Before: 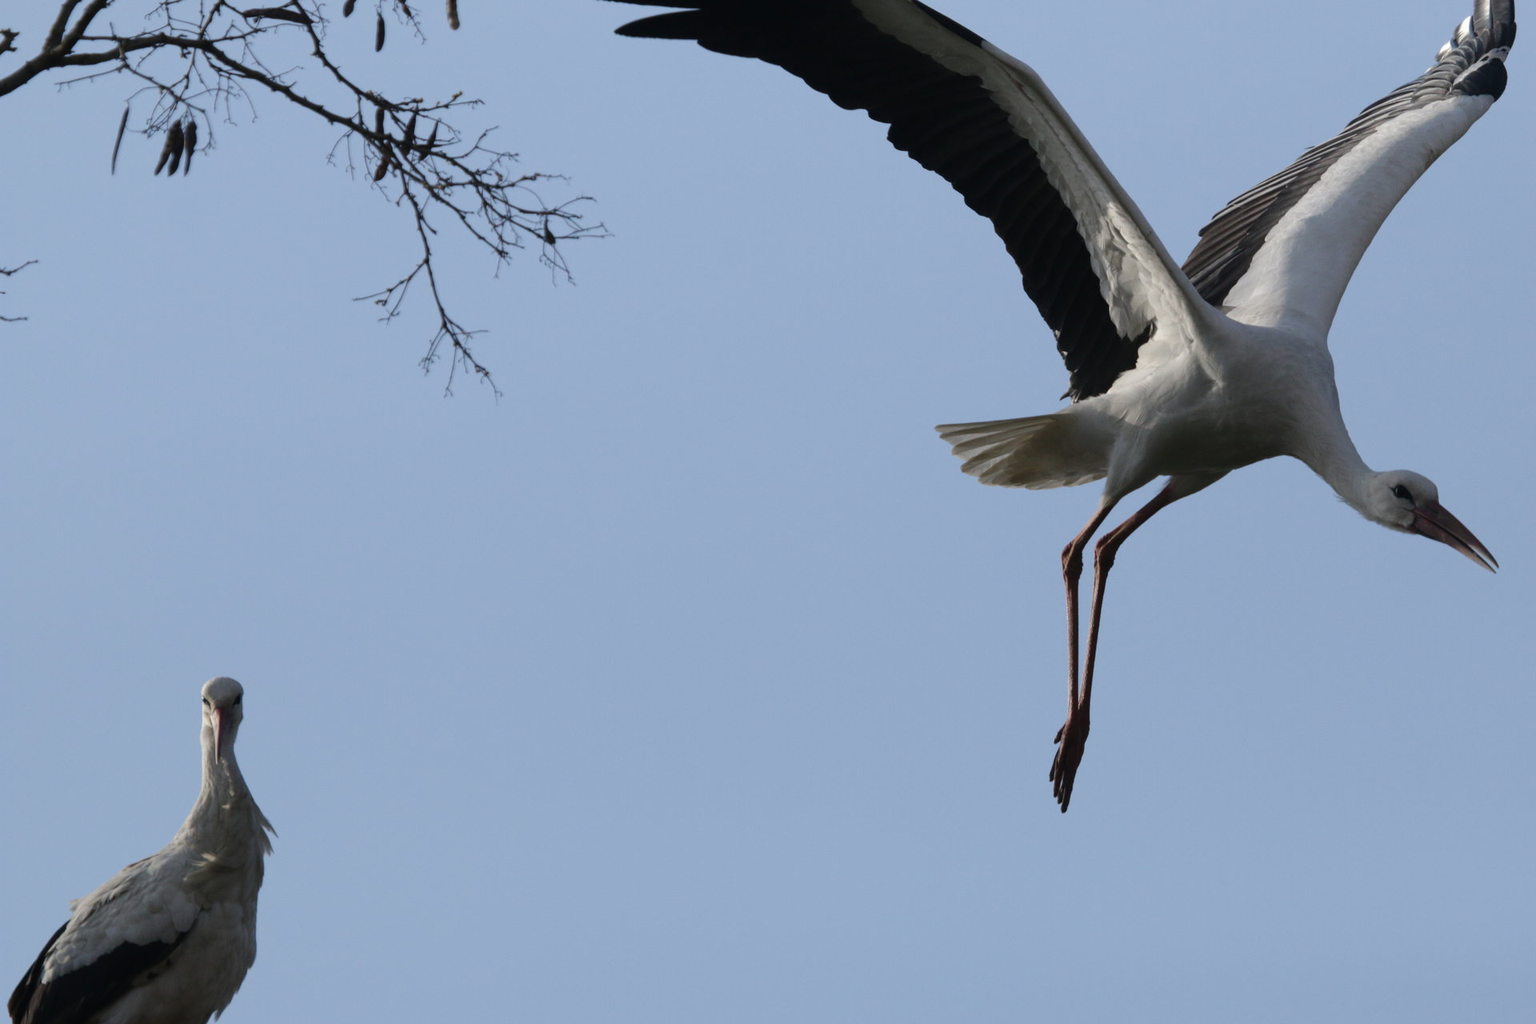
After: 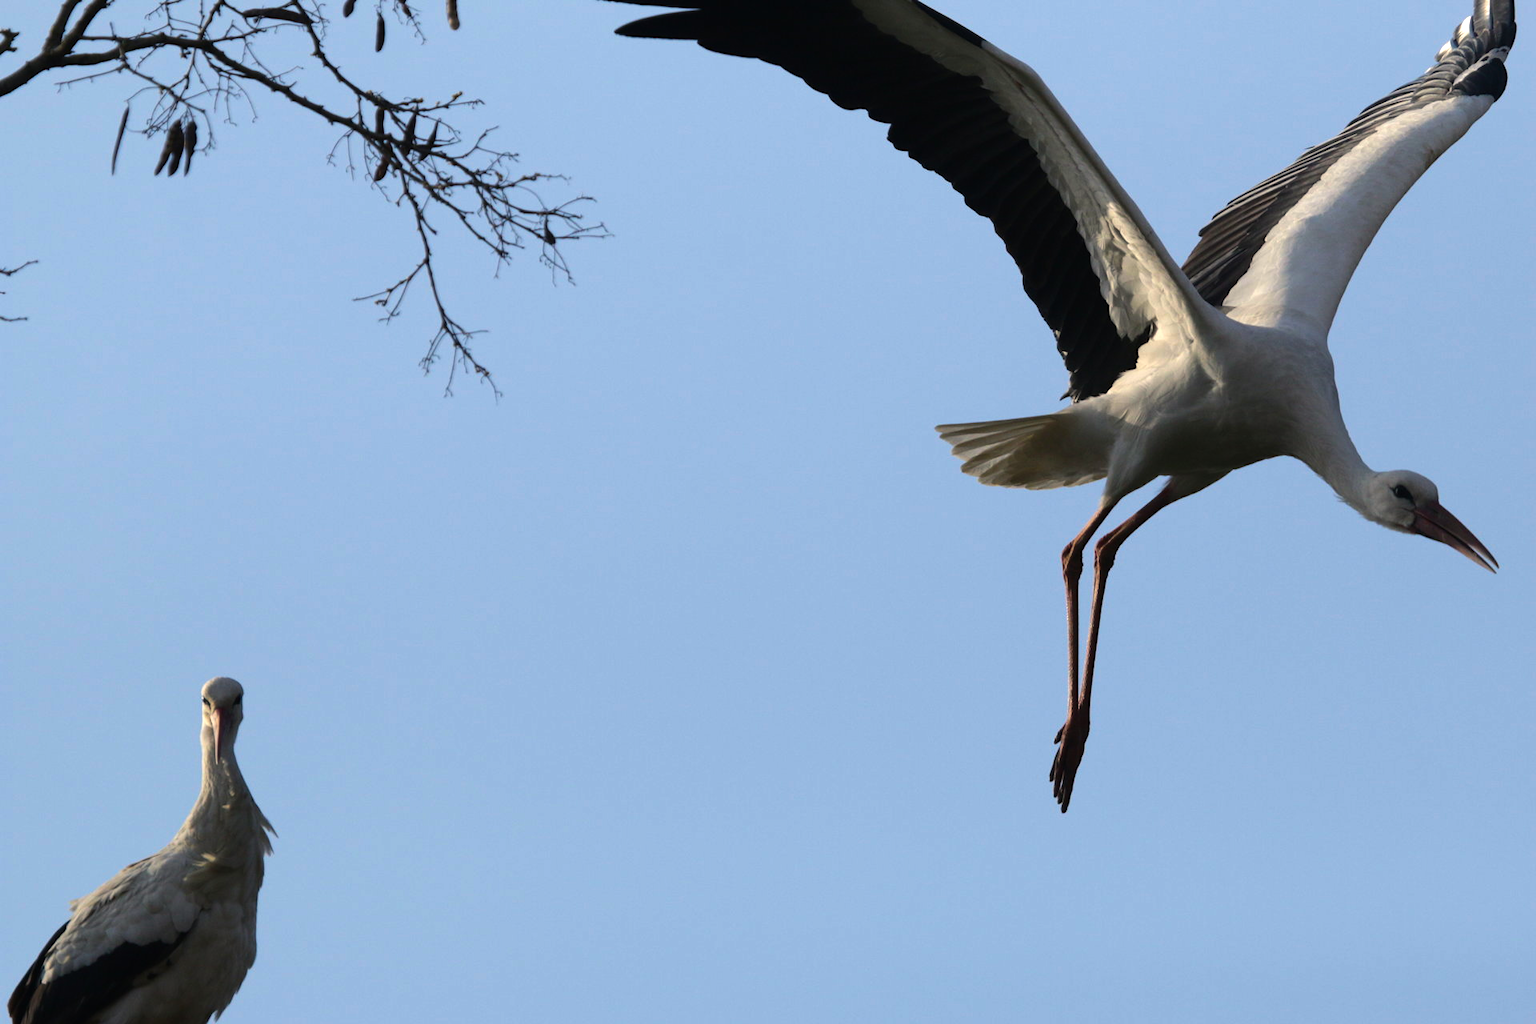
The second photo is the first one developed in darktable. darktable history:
color correction: highlights b* 2.94
exposure: exposure -0.152 EV, compensate exposure bias true, compensate highlight preservation false
color balance rgb: highlights gain › chroma 2.072%, highlights gain › hue 71.49°, perceptual saturation grading › global saturation 59.501%, perceptual saturation grading › highlights 20.994%, perceptual saturation grading › shadows -49.527%, perceptual brilliance grading › global brilliance -5.249%, perceptual brilliance grading › highlights 23.678%, perceptual brilliance grading › mid-tones 6.852%, perceptual brilliance grading › shadows -4.81%, global vibrance 20%
